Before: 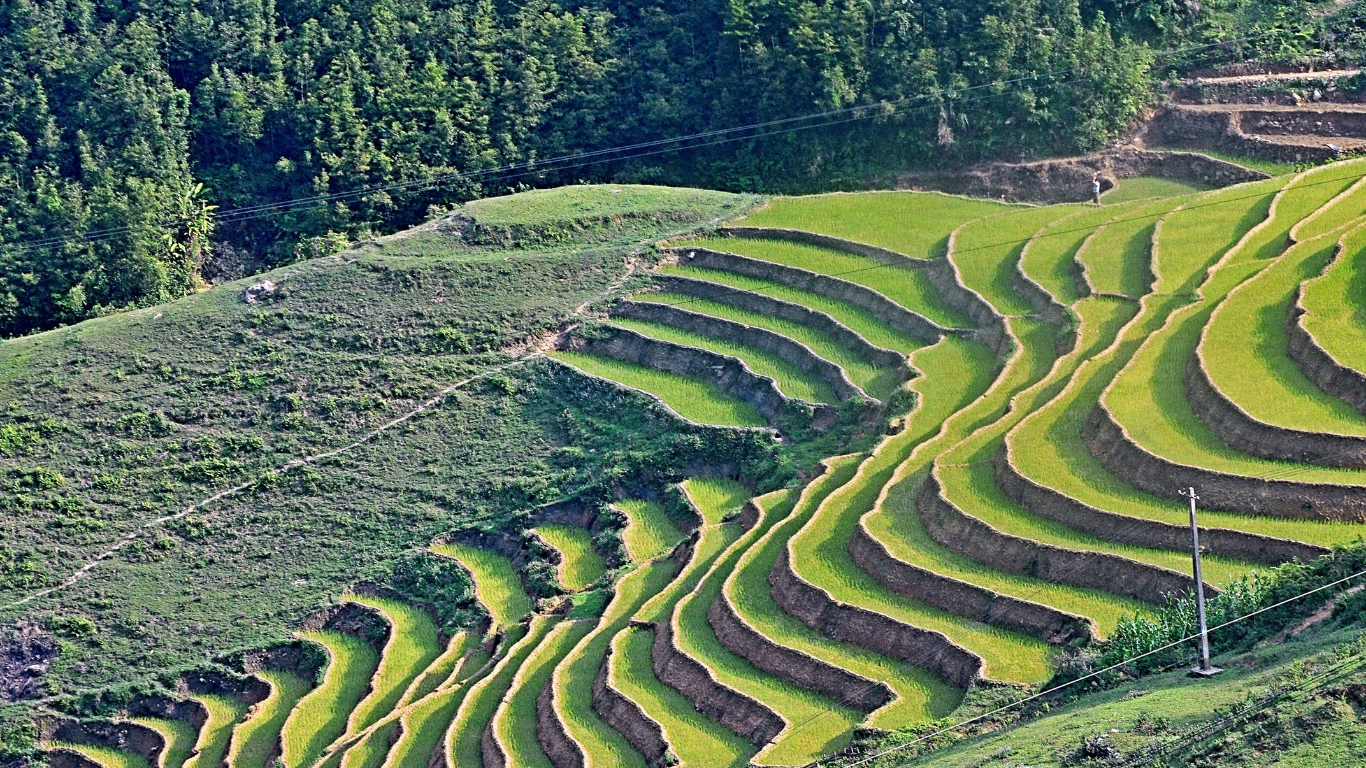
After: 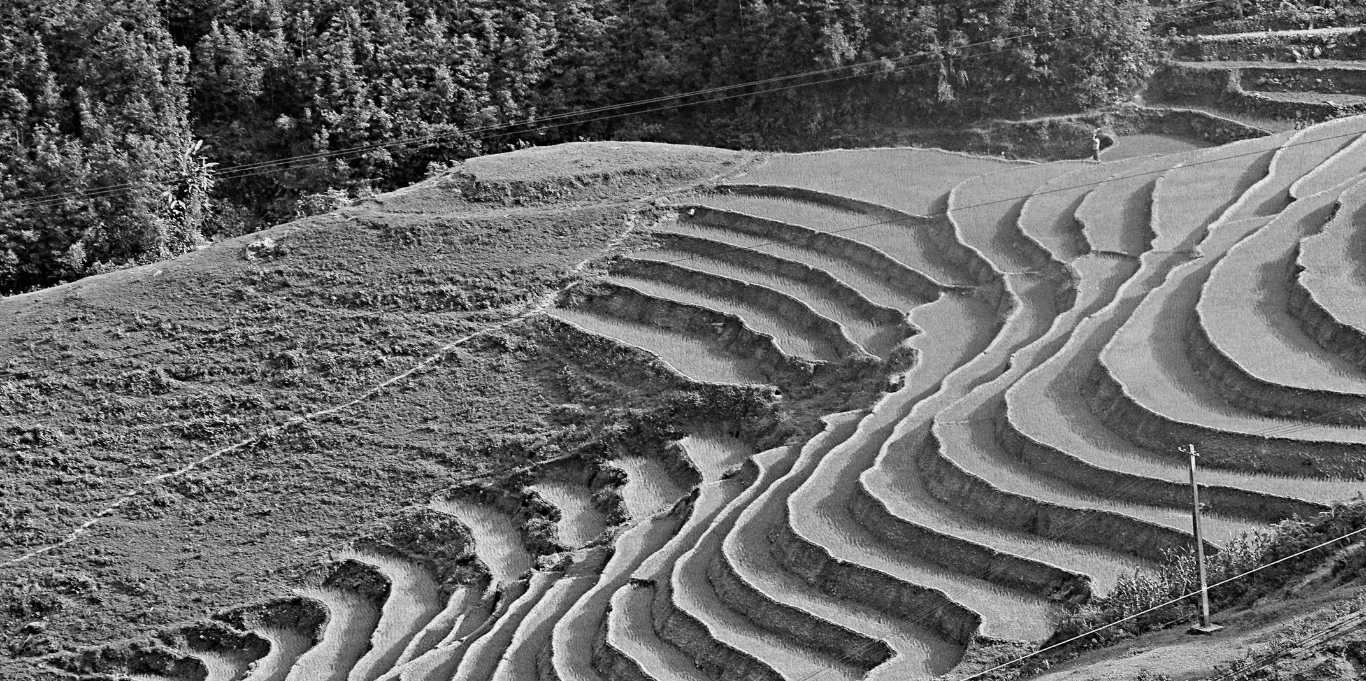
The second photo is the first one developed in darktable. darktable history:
monochrome: a -71.75, b 75.82
color balance rgb: perceptual saturation grading › global saturation 20%, perceptual saturation grading › highlights -50%, perceptual saturation grading › shadows 30%
exposure: exposure 0.014 EV, compensate highlight preservation false
crop and rotate: top 5.609%, bottom 5.609%
